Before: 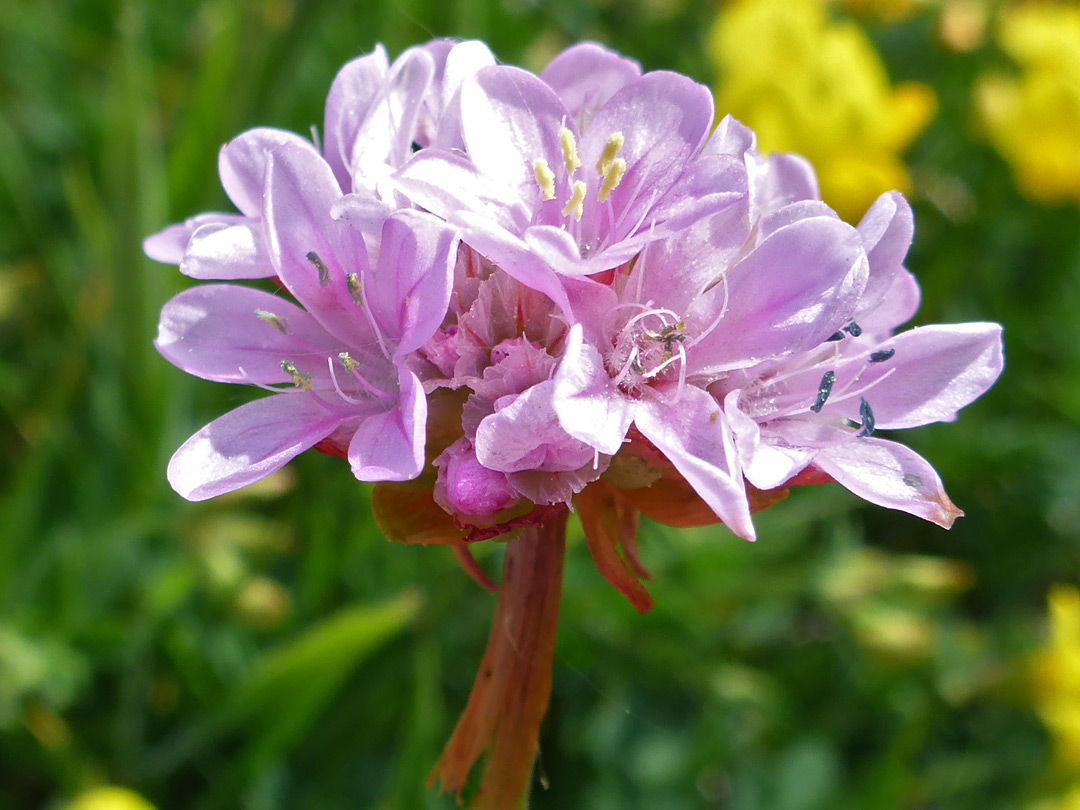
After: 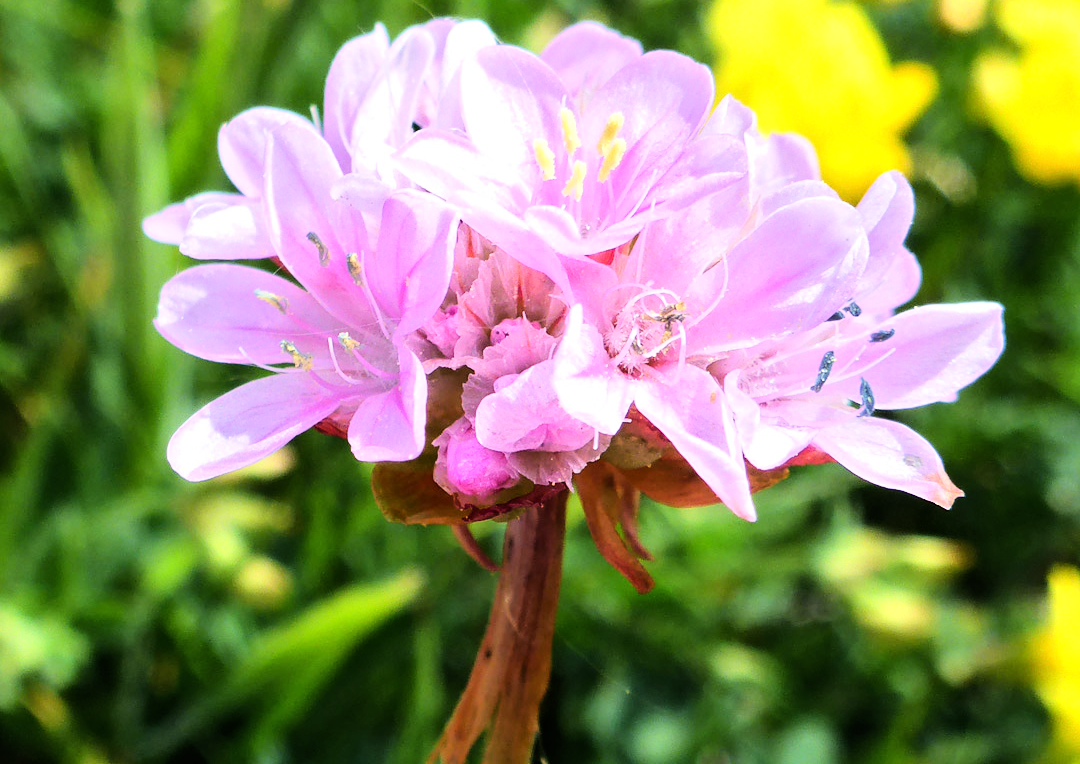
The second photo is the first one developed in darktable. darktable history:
crop and rotate: top 2.522%, bottom 3.127%
tone curve: curves: ch0 [(0, 0) (0.004, 0) (0.133, 0.071) (0.325, 0.456) (0.832, 0.957) (1, 1)]
